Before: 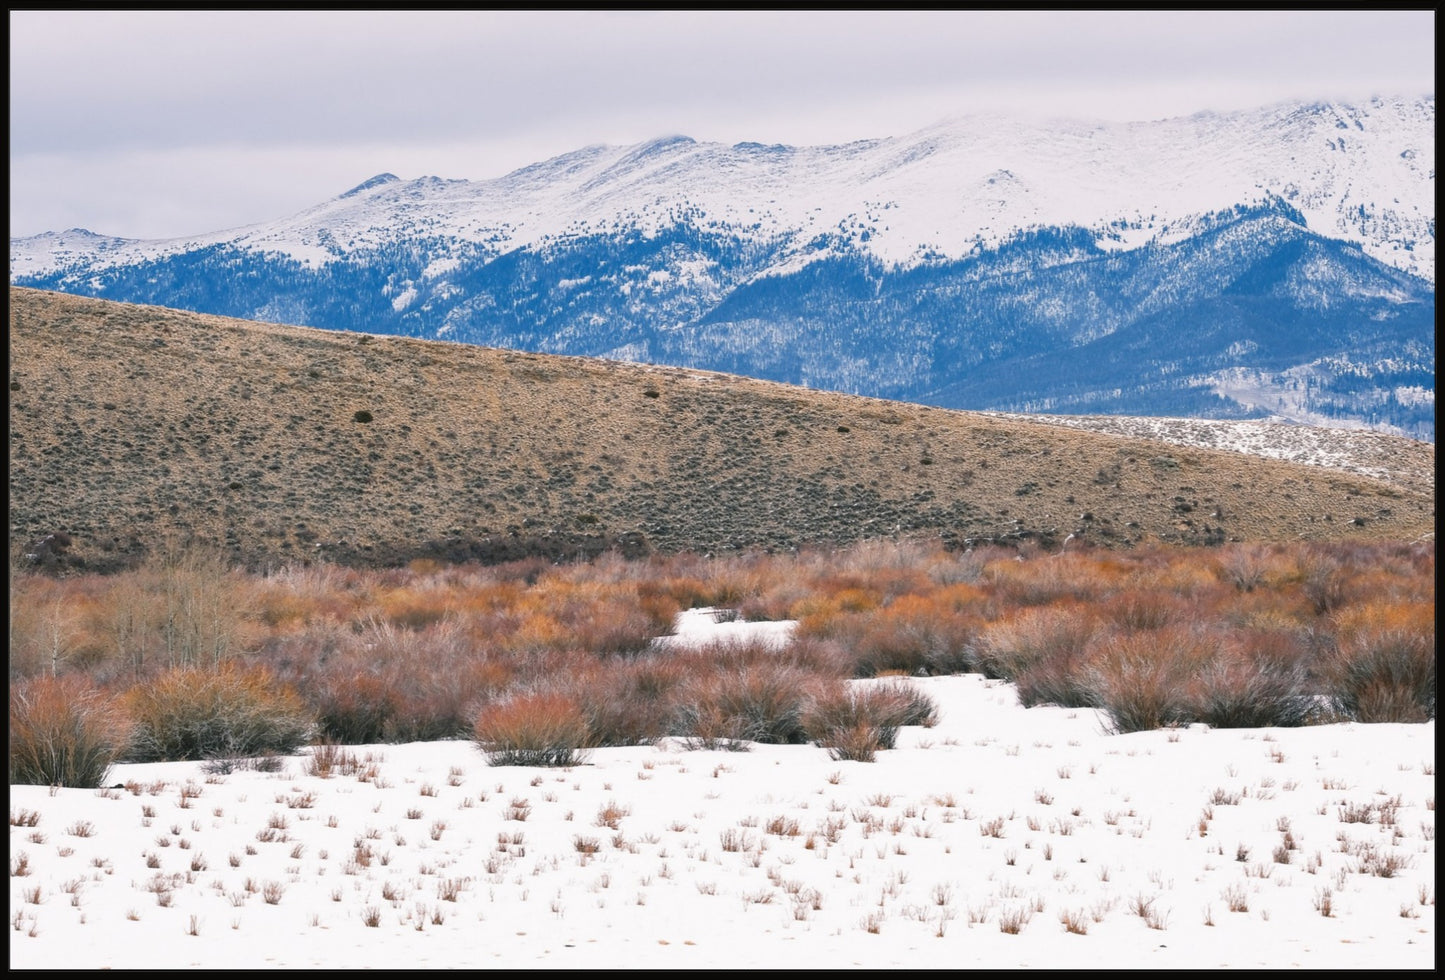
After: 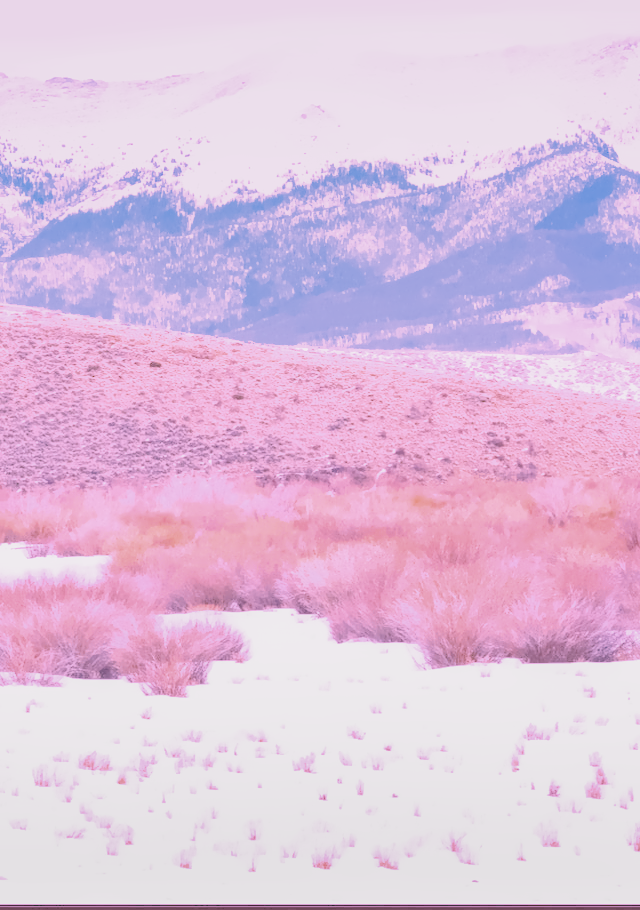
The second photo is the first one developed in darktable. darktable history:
filmic rgb "scene-referred default": black relative exposure -7.65 EV, white relative exposure 4.56 EV, hardness 3.61
crop: left 47.628%, top 6.643%, right 7.874%
raw chromatic aberrations: on, module defaults
color balance rgb: perceptual saturation grading › global saturation 25%, global vibrance 20%
highlight reconstruction: method reconstruct color, iterations 1, diameter of reconstruction 64 px
hot pixels: on, module defaults
lens correction: scale 1.01, crop 1, focal 85, aperture 2.8, distance 7.77, camera "Canon EOS RP", lens "Canon RF 85mm F2 MACRO IS STM"
tone equalizer "mask blending: all purposes": on, module defaults
exposure: black level correction 0.001, exposure 0.955 EV, compensate exposure bias true, compensate highlight preservation false
haze removal: compatibility mode true, adaptive false
tone curve: curves: ch0 [(0, 0) (0.915, 0.89) (1, 1)]
shadows and highlights: shadows 25, highlights -25
white balance: red 1.865, blue 1.754
denoise (profiled): preserve shadows 1.11, scattering 0.121, a [-1, 0, 0], b [0, 0, 0], y [[0.5 ×7] ×4, [0.507, 0.516, 0.526, 0.531, 0.526, 0.516, 0.507], [0.5 ×7]], compensate highlight preservation false
local contrast: detail 130%
